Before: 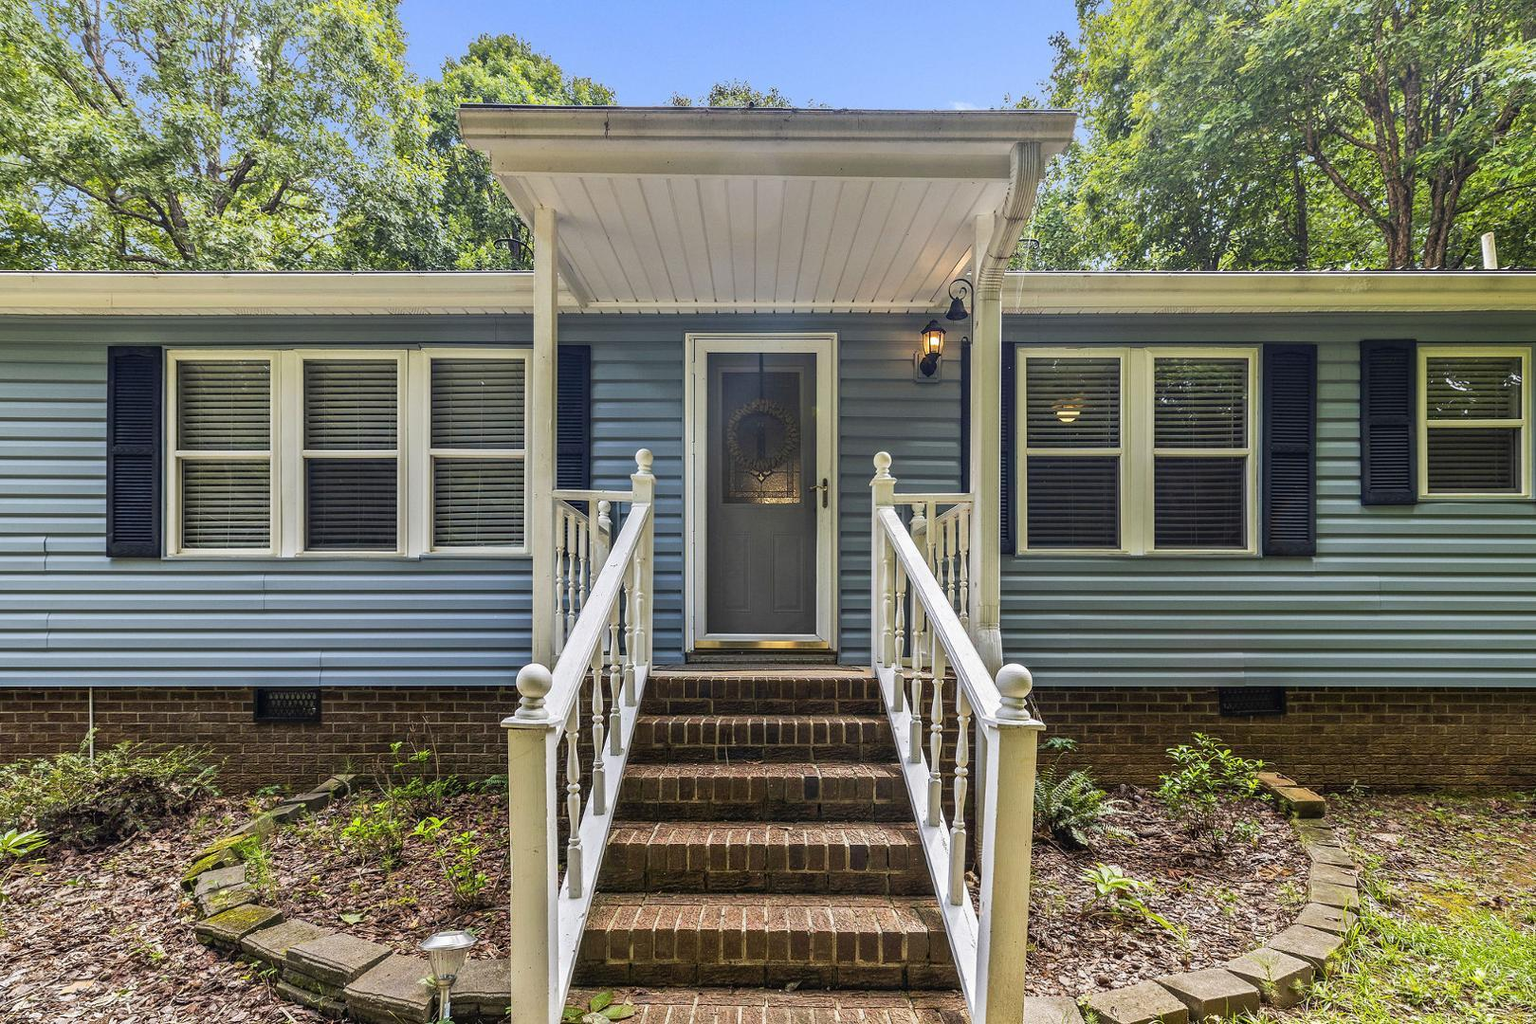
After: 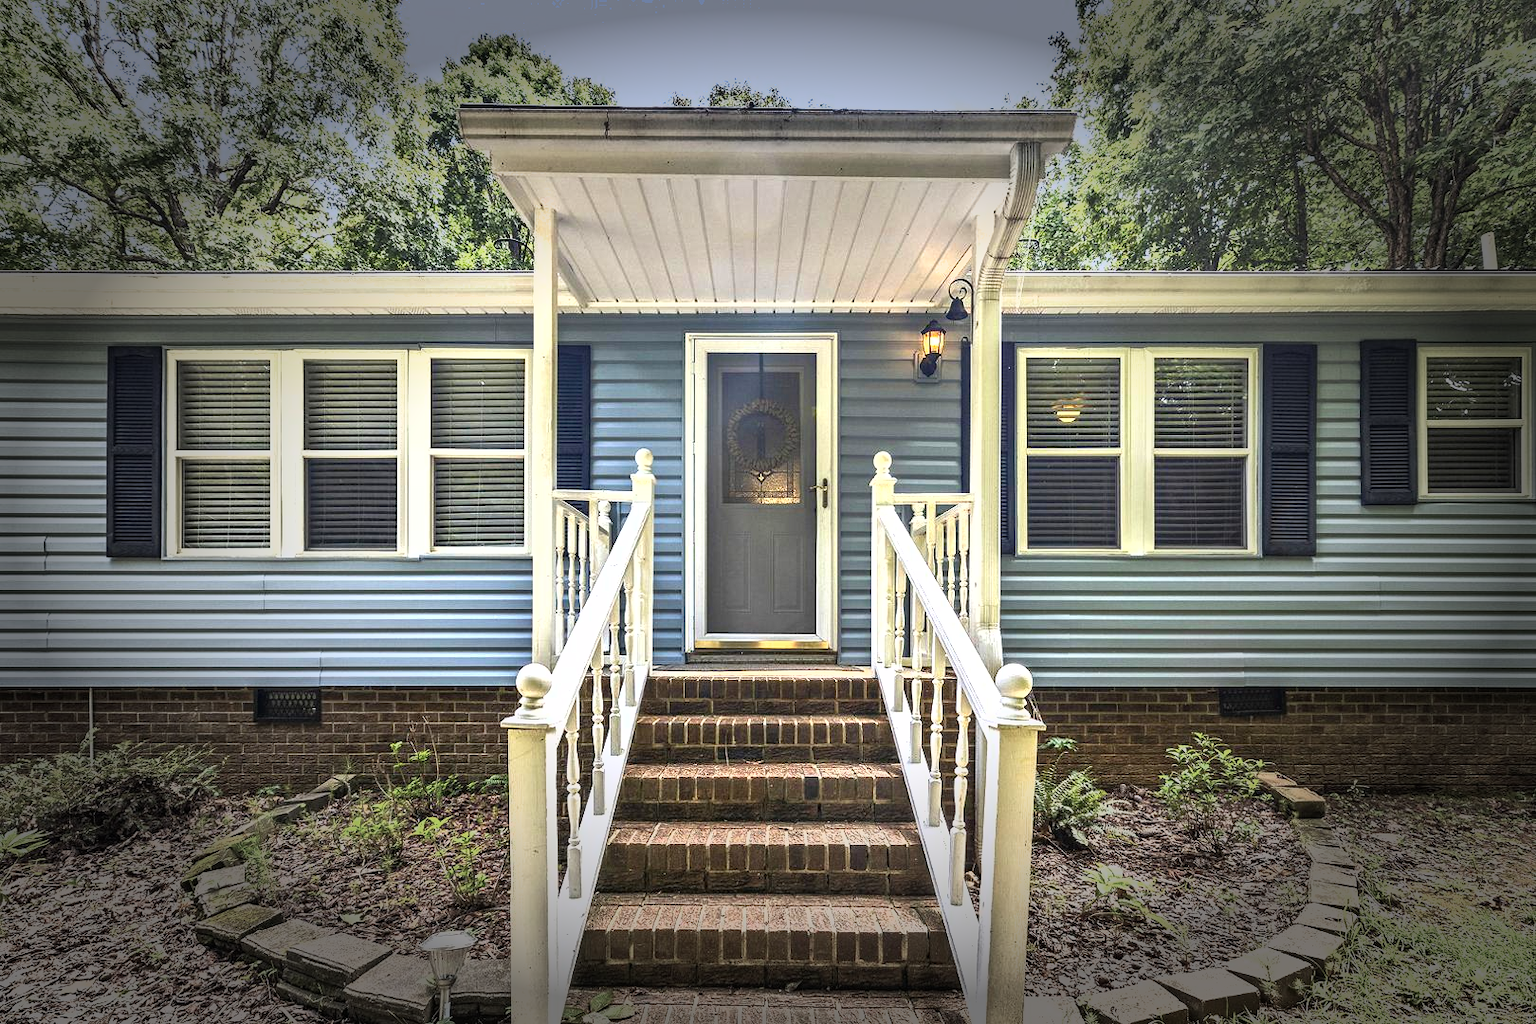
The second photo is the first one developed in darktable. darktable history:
exposure: exposure 1.228 EV, compensate highlight preservation false
vignetting: fall-off start 48.41%, brightness -0.826, automatic ratio true, width/height ratio 1.297
shadows and highlights: shadows 22.36, highlights -48.49, soften with gaussian
